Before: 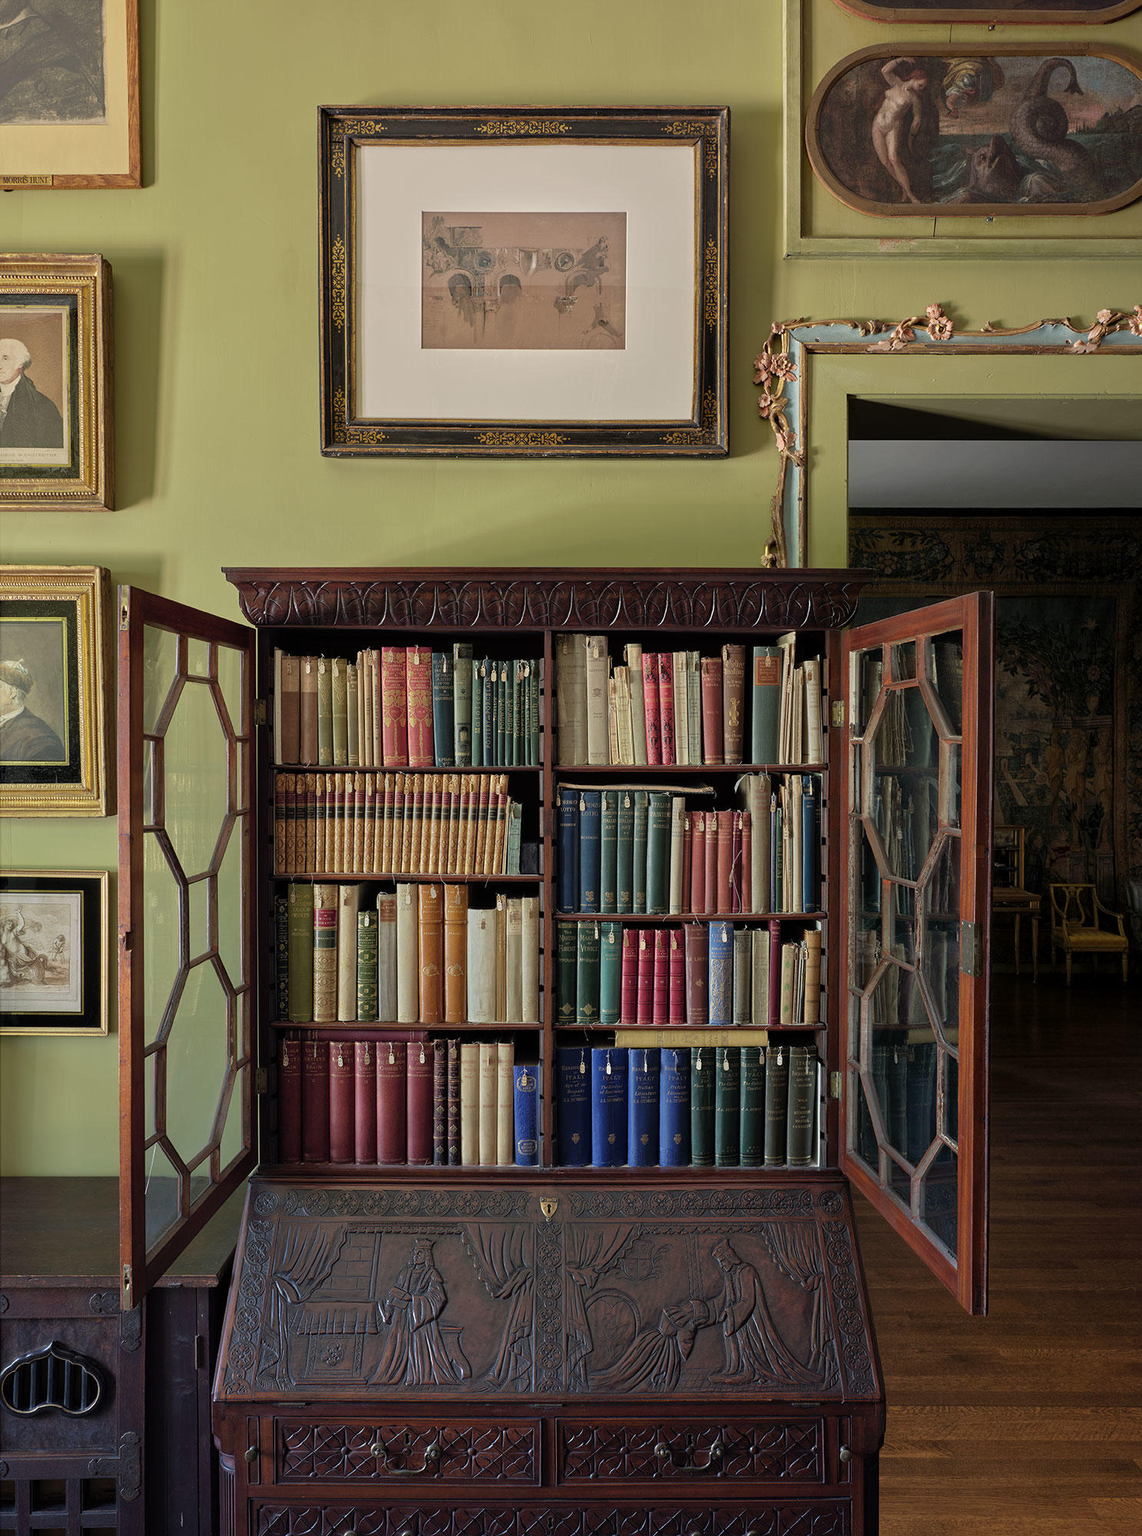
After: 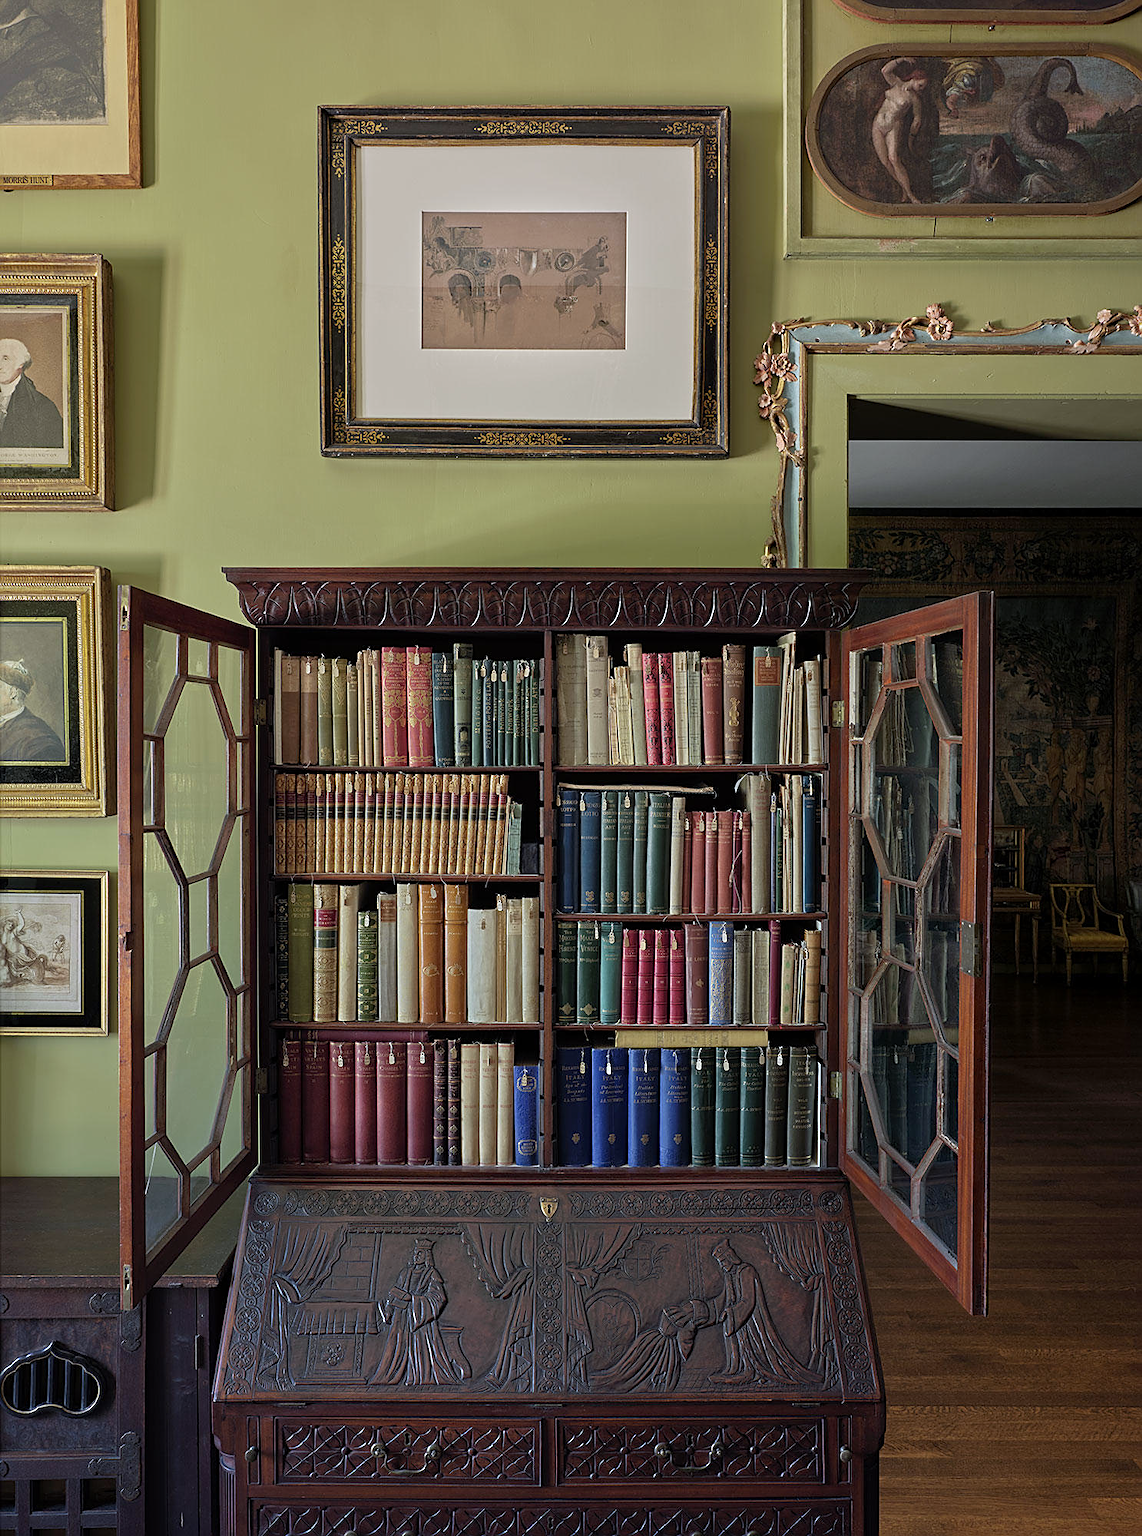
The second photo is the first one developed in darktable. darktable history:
white balance: red 0.967, blue 1.049
sharpen: on, module defaults
